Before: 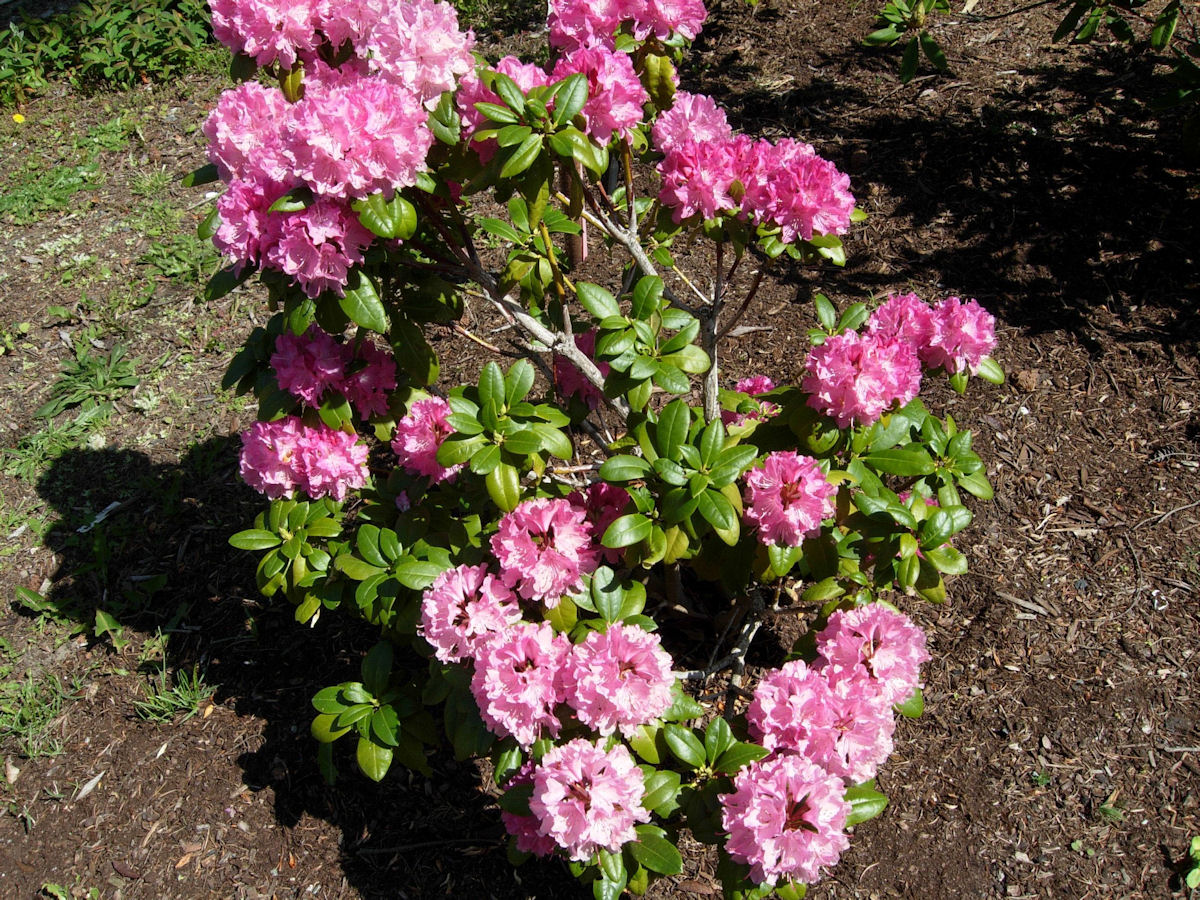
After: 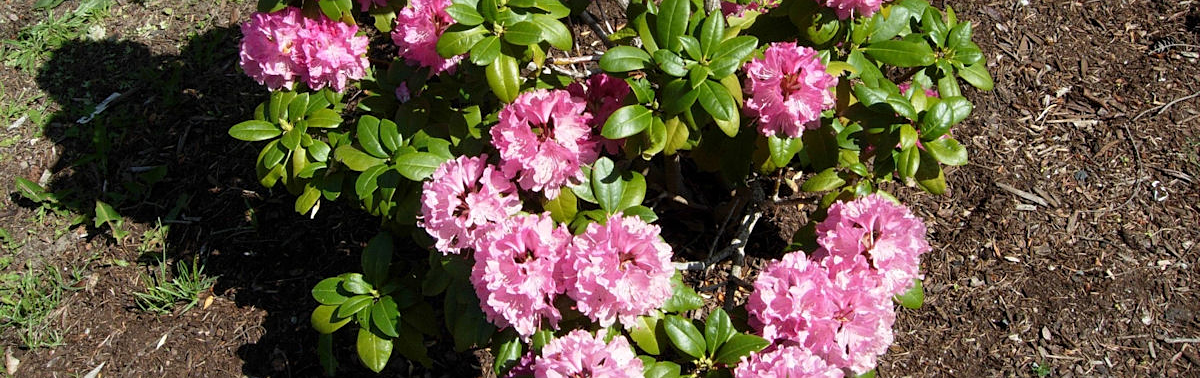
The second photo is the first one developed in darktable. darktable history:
crop: top 45.551%, bottom 12.262%
sharpen: amount 0.2
